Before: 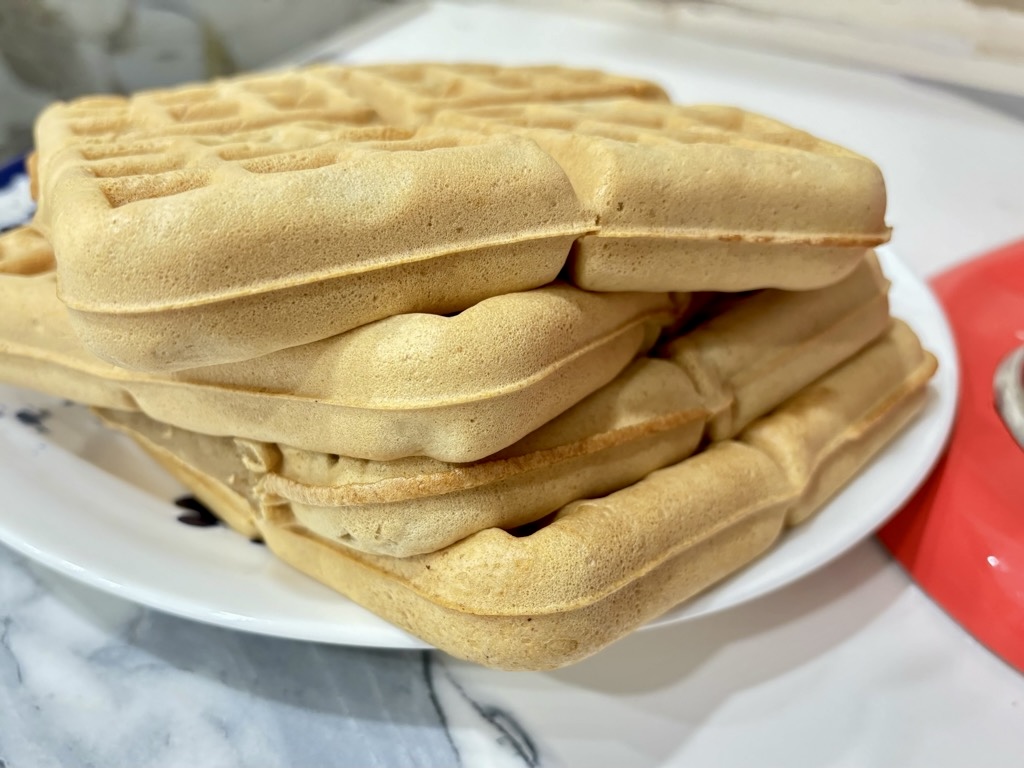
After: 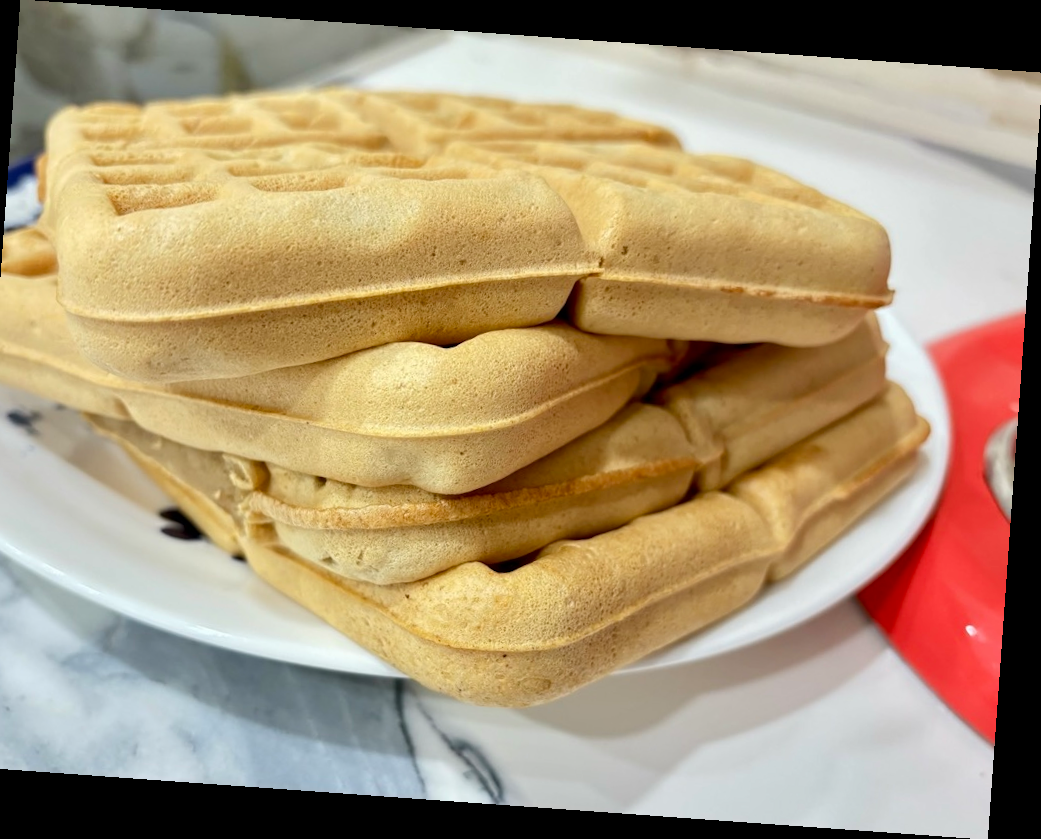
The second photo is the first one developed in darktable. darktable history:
rotate and perspective: rotation 4.1°, automatic cropping off
crop and rotate: left 3.238%
base curve: curves: ch0 [(0, 0) (0.283, 0.295) (1, 1)], preserve colors none
